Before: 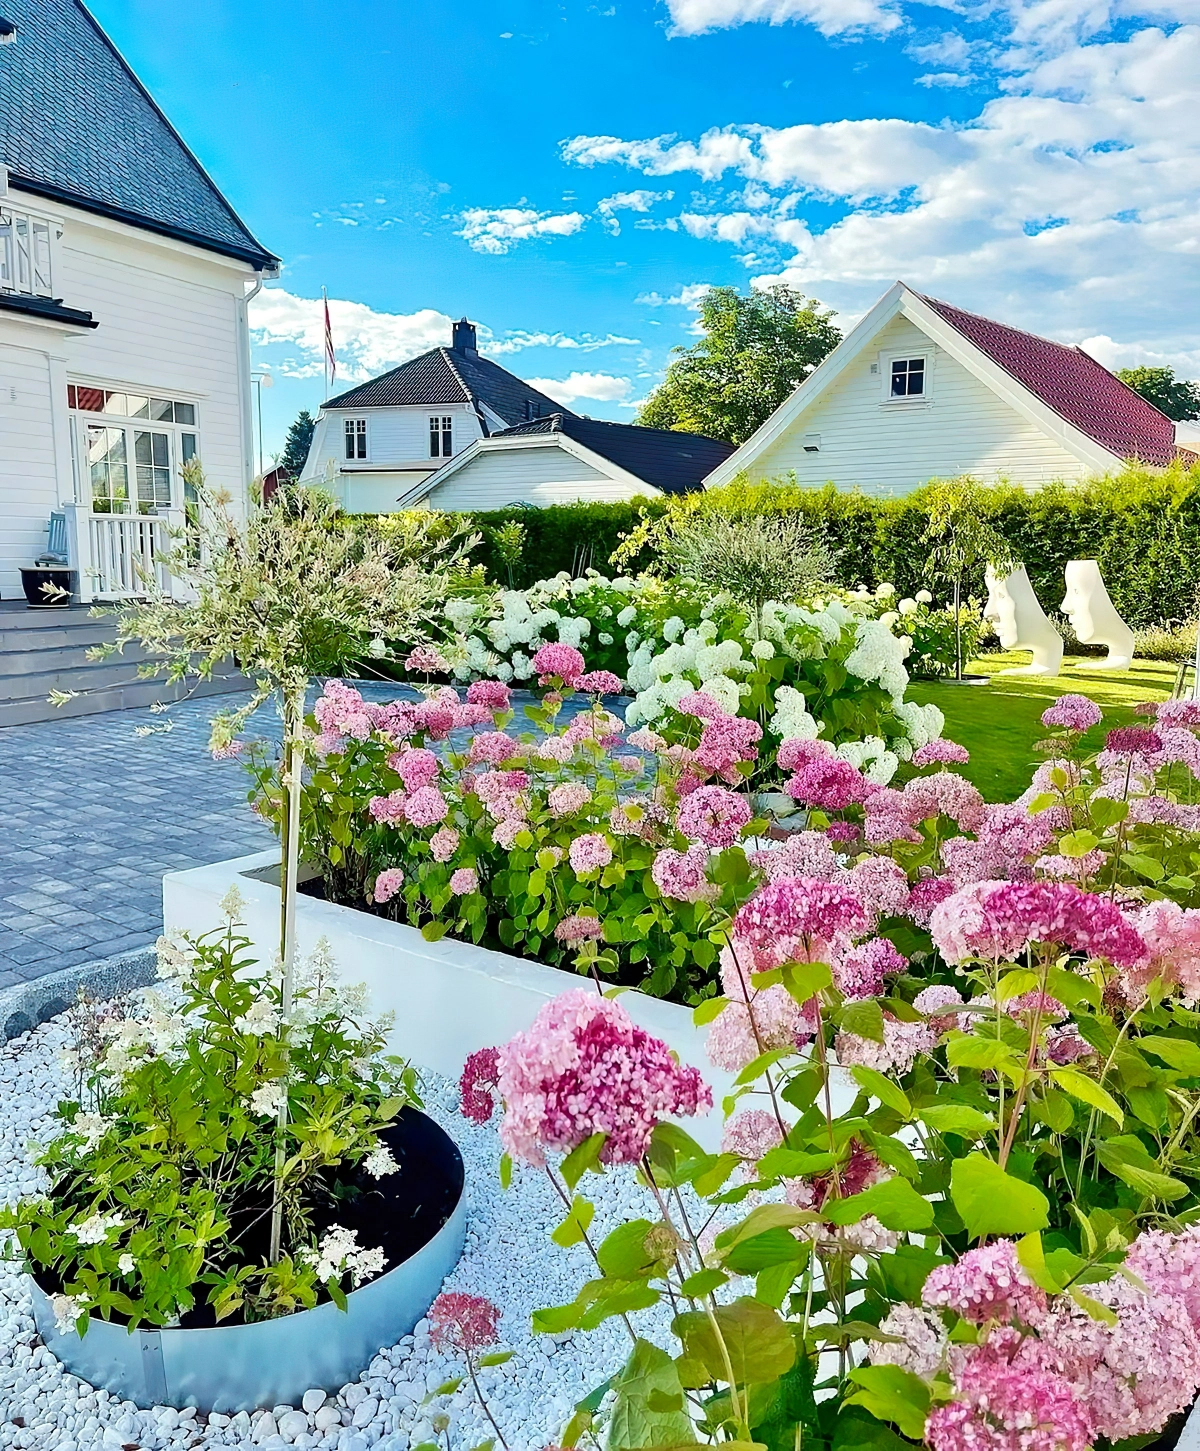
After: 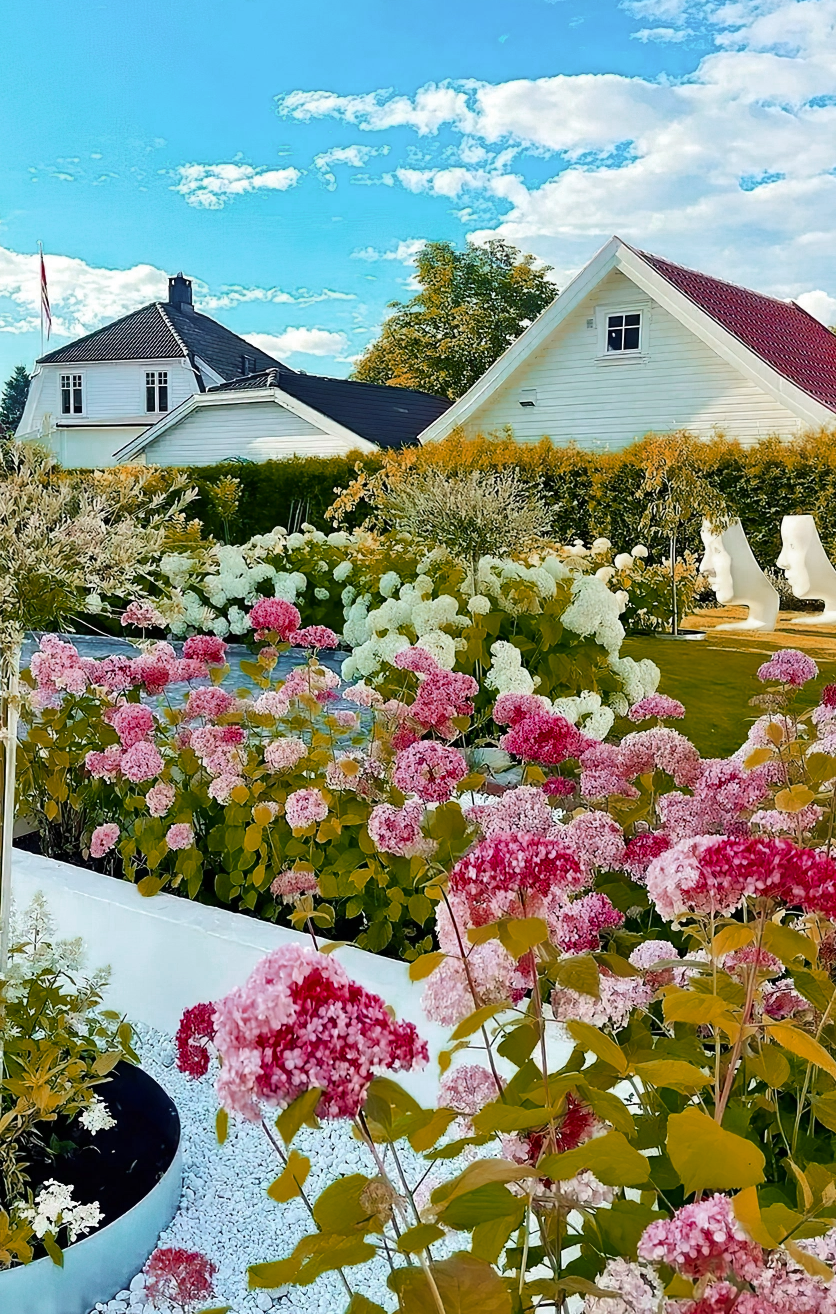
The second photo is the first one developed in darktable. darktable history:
color zones: curves: ch0 [(0, 0.299) (0.25, 0.383) (0.456, 0.352) (0.736, 0.571)]; ch1 [(0, 0.63) (0.151, 0.568) (0.254, 0.416) (0.47, 0.558) (0.732, 0.37) (0.909, 0.492)]; ch2 [(0.004, 0.604) (0.158, 0.443) (0.257, 0.403) (0.761, 0.468)]
crop and rotate: left 23.669%, top 3.191%, right 6.608%, bottom 6.236%
